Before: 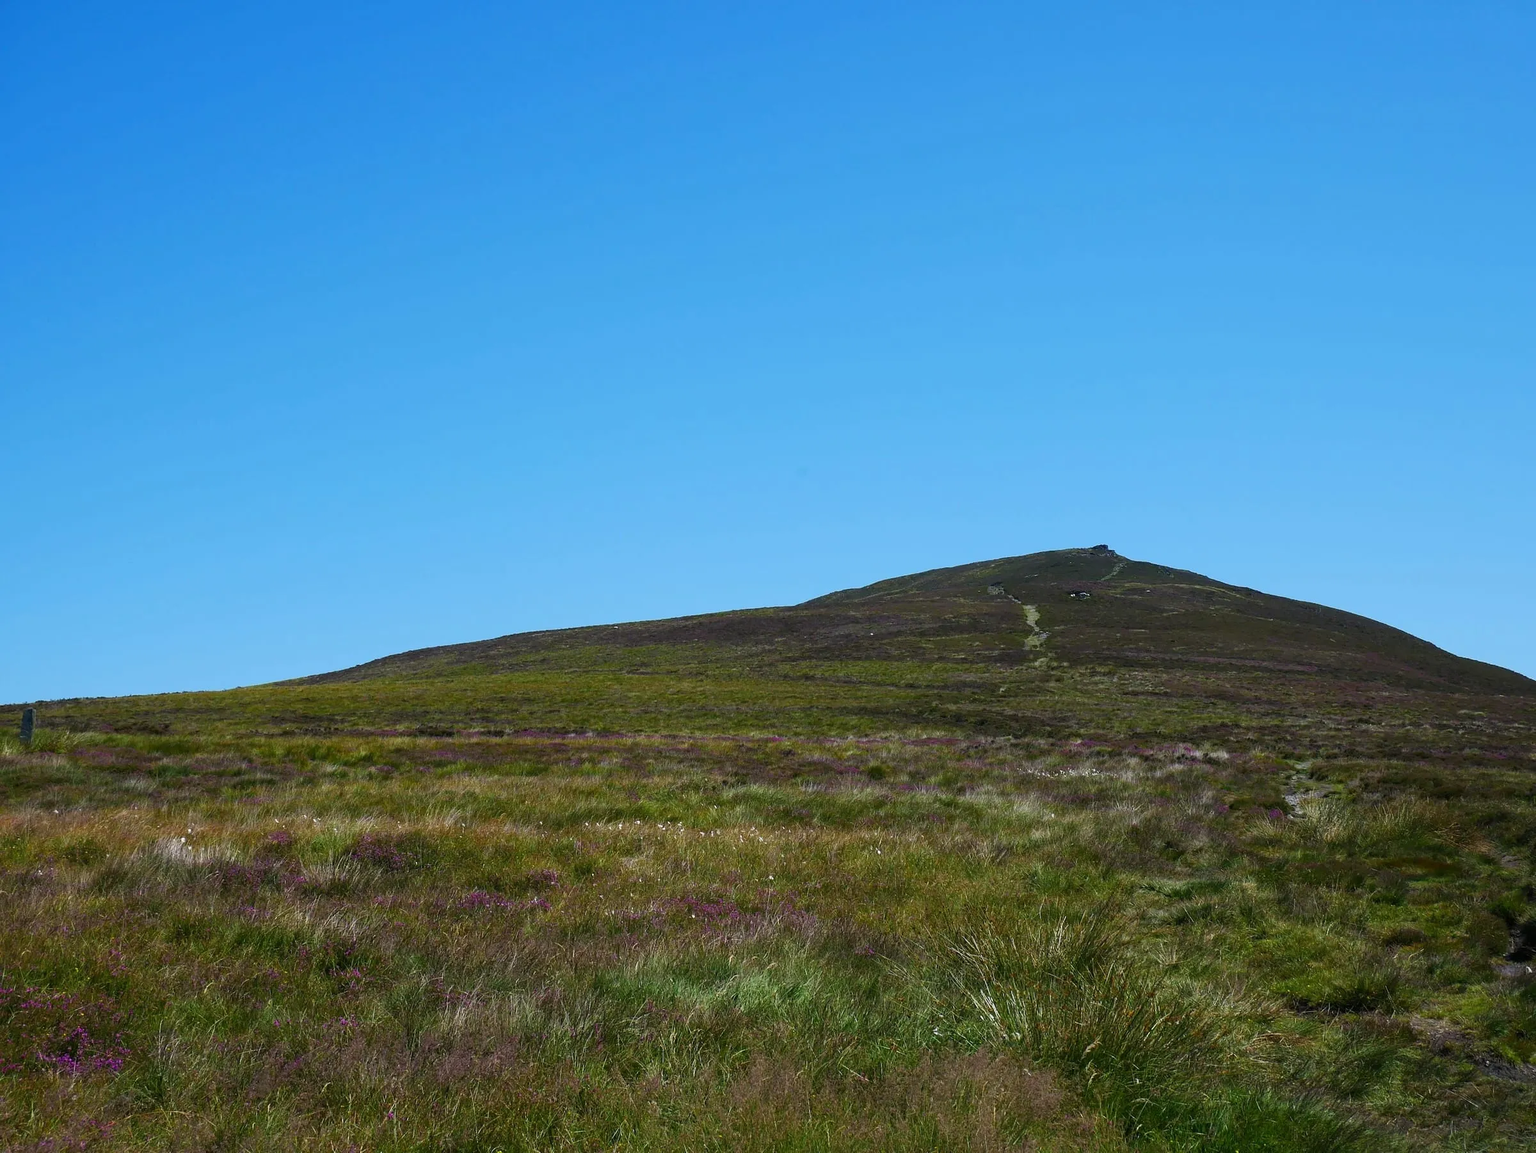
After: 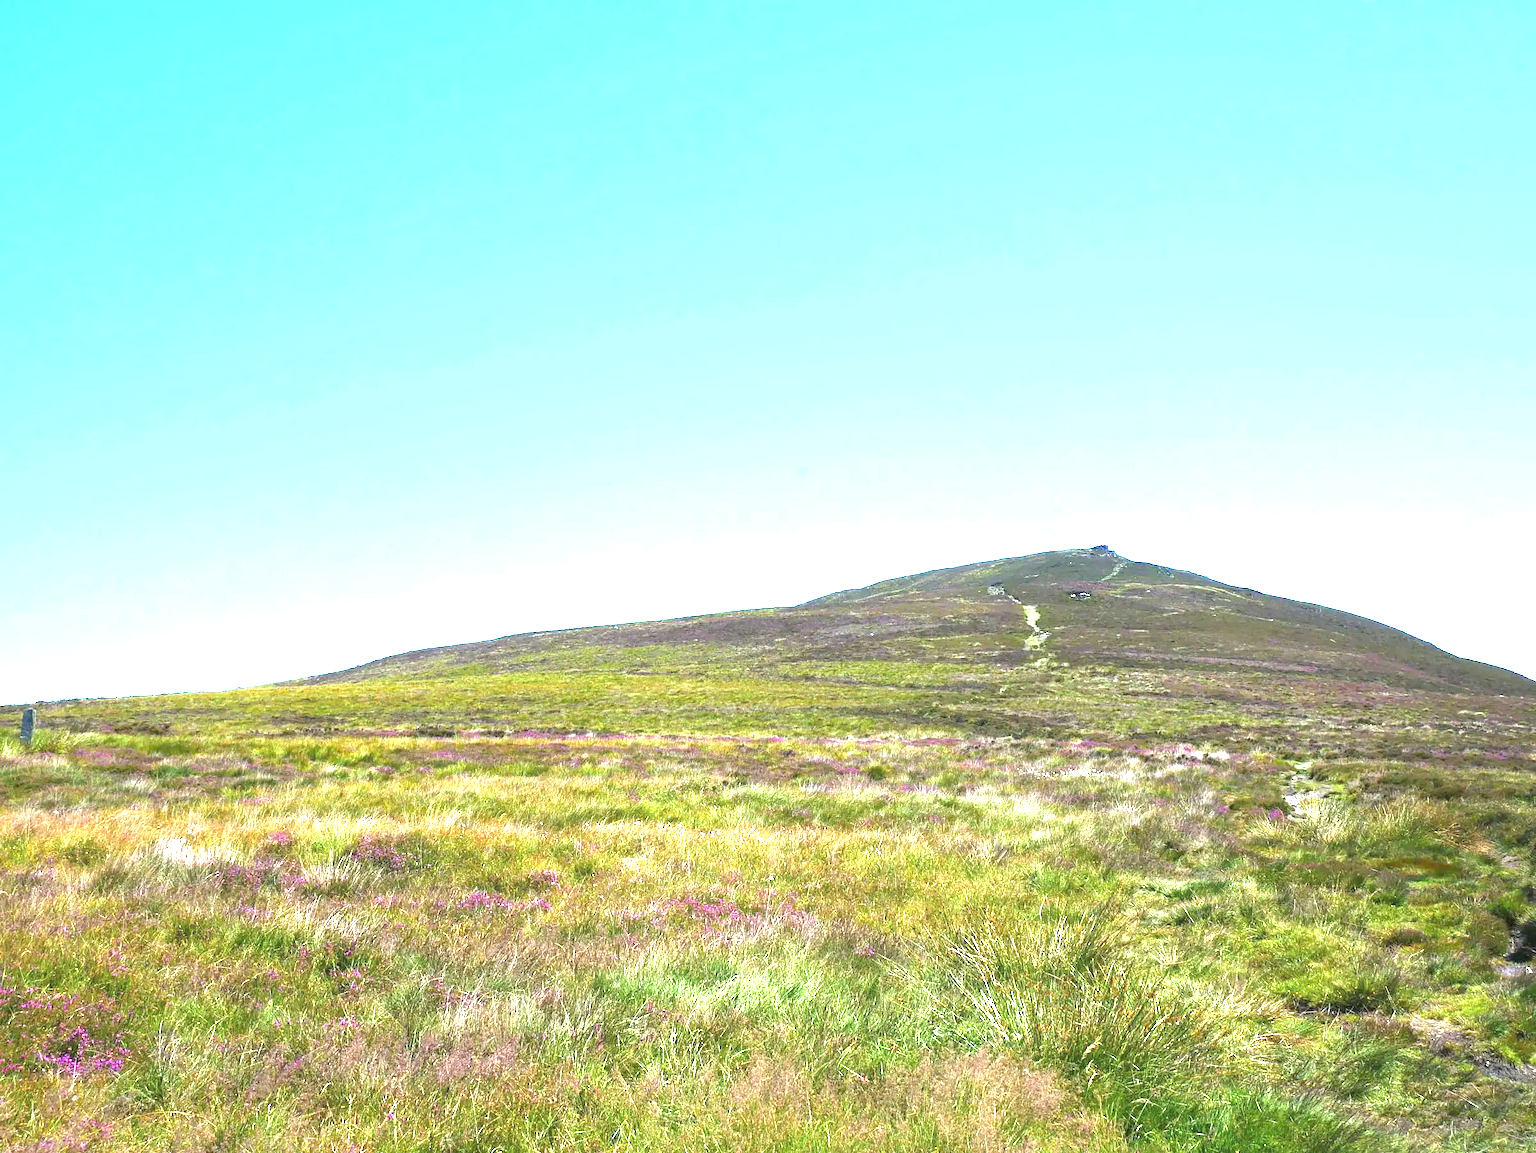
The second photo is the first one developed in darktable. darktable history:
exposure: exposure 2.919 EV, compensate highlight preservation false
contrast brightness saturation: contrast -0.093, saturation -0.088
